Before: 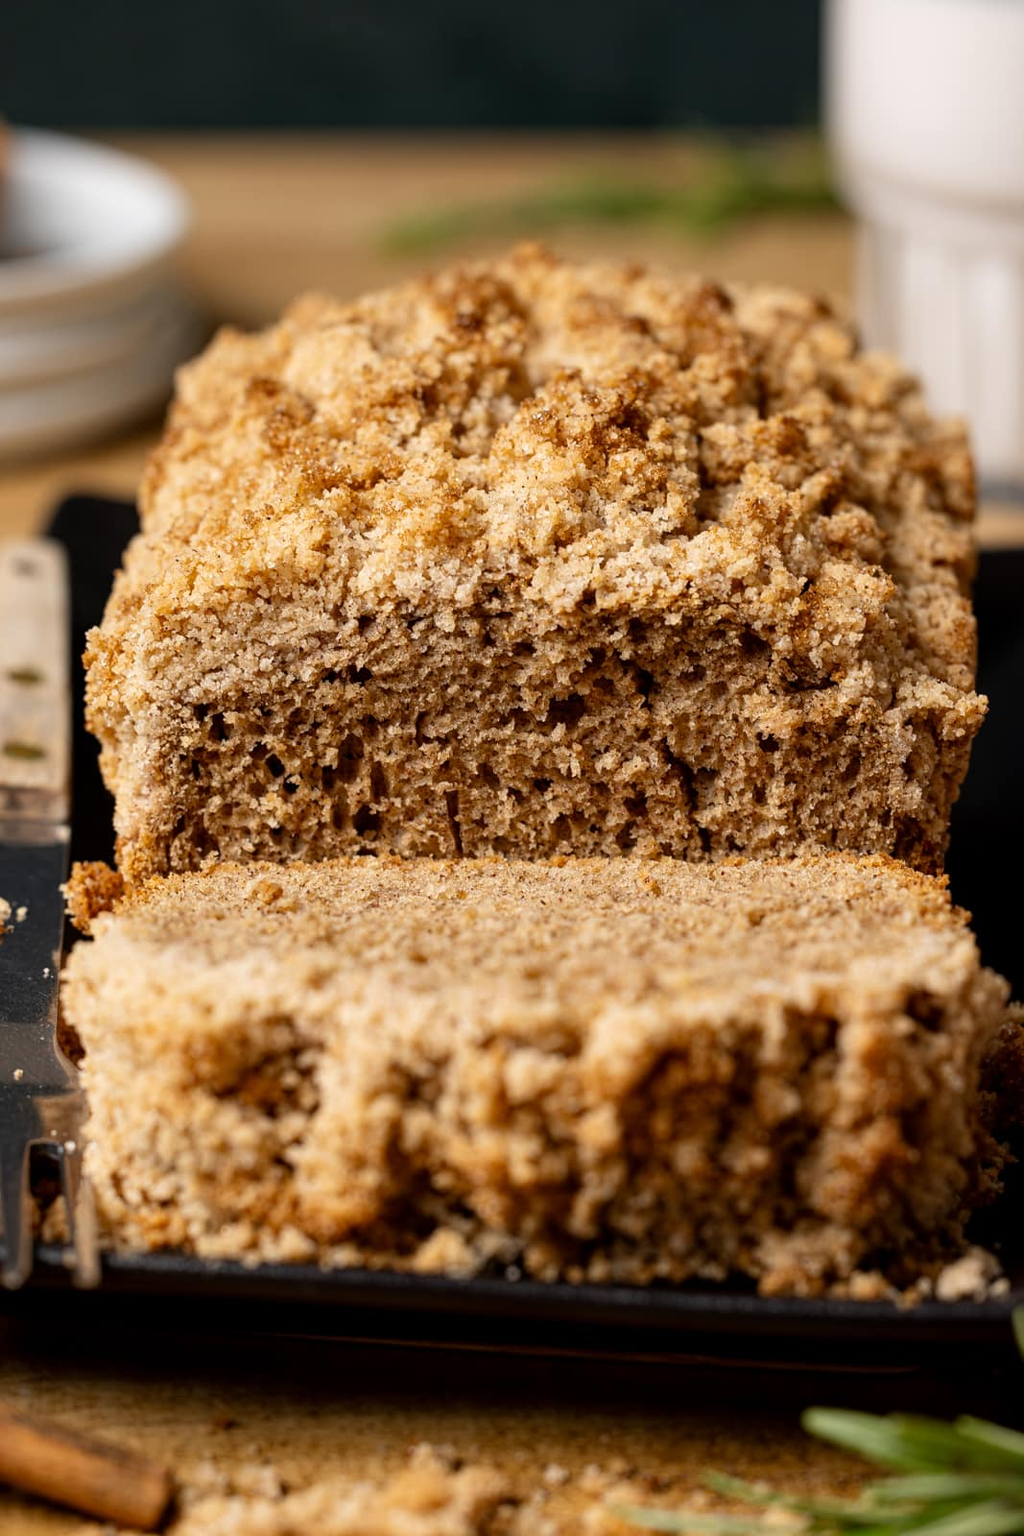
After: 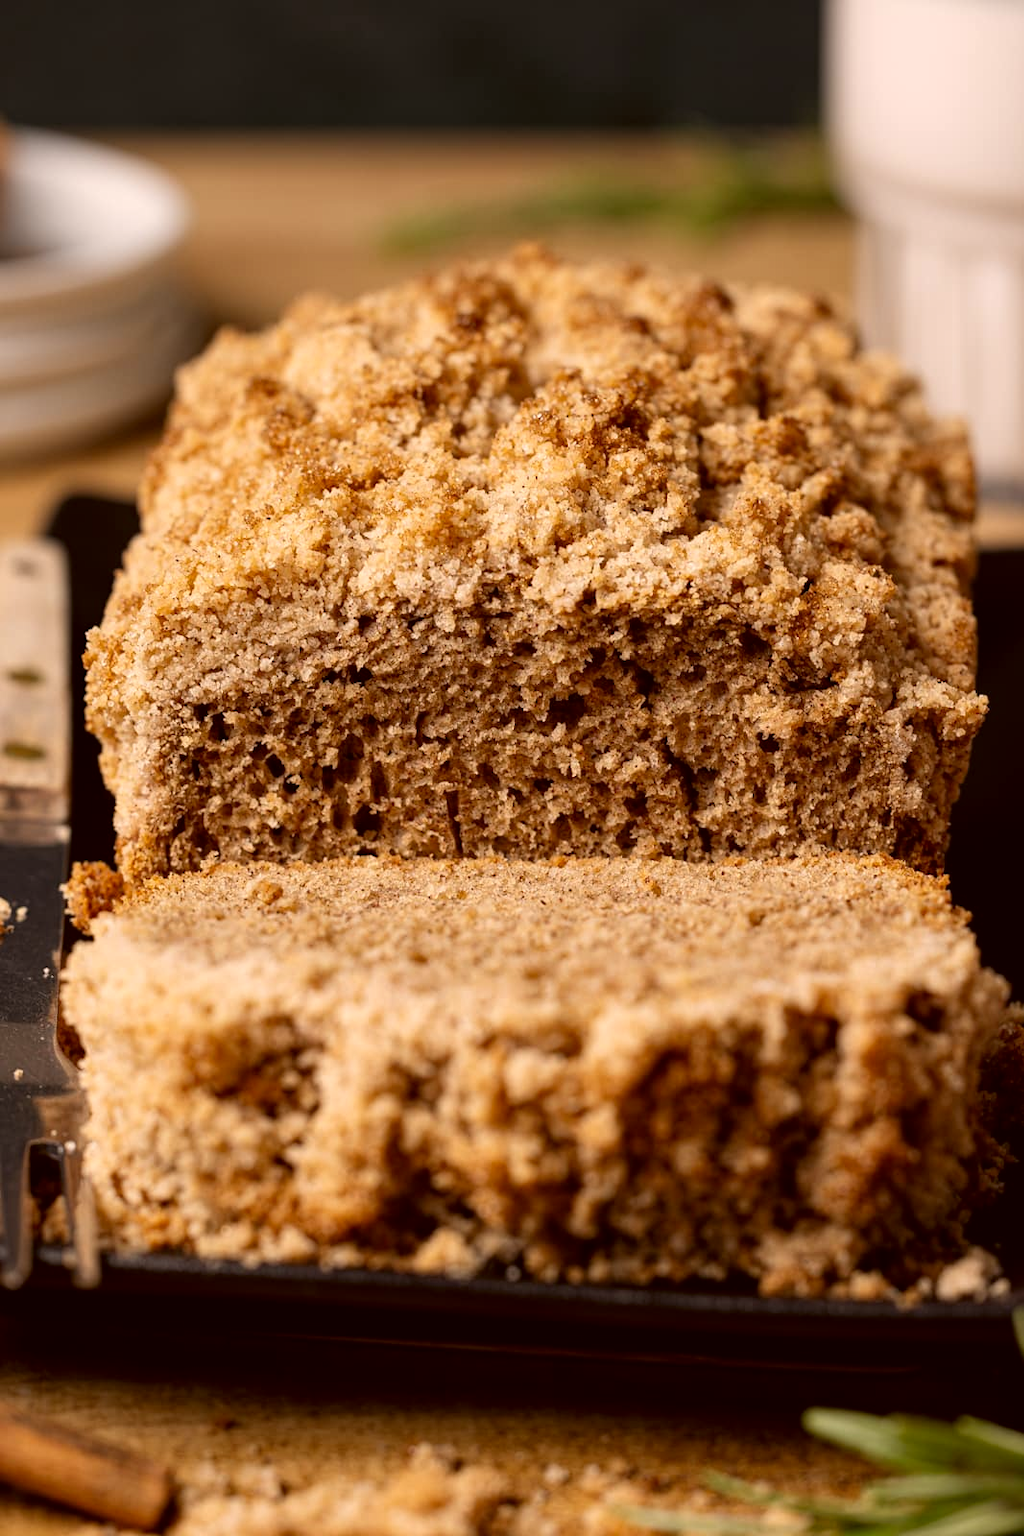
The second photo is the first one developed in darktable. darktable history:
color correction: highlights a* 6.05, highlights b* 7.77, shadows a* 6.53, shadows b* 7.3, saturation 0.929
